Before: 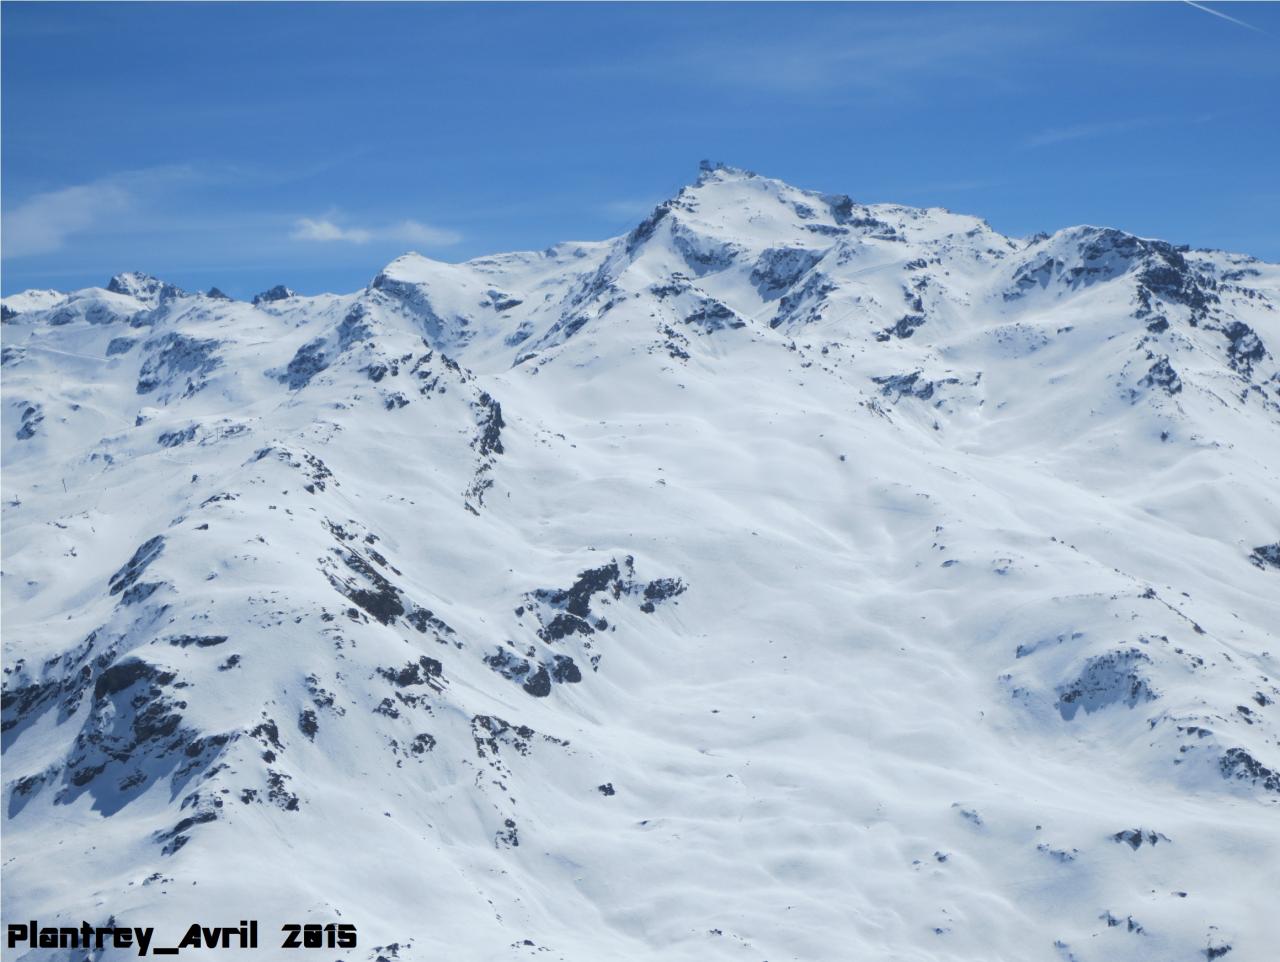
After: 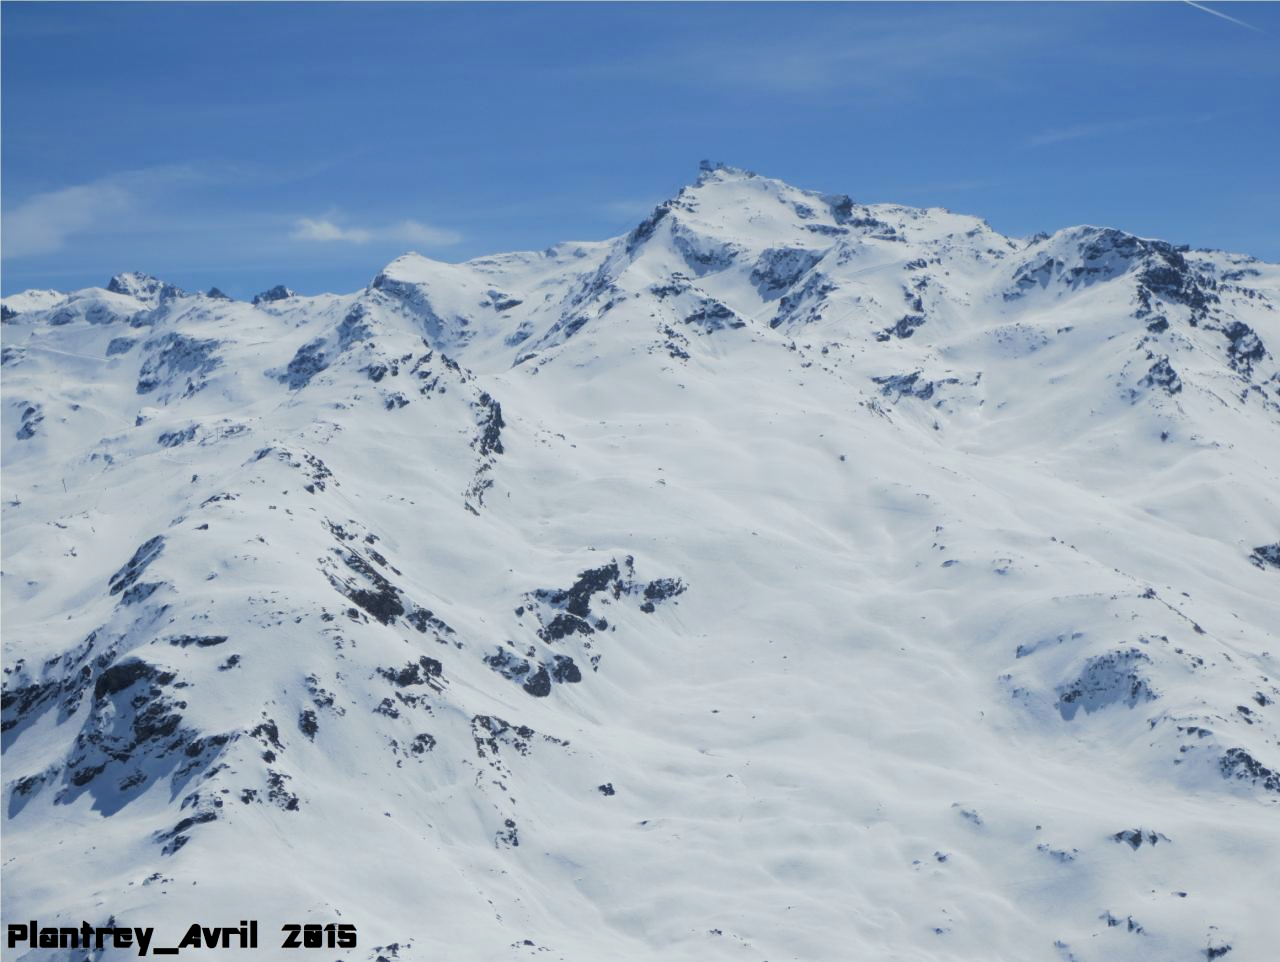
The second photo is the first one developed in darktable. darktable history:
tone equalizer: mask exposure compensation -0.498 EV
filmic rgb: black relative exposure -5.68 EV, white relative exposure 3.39 EV, hardness 3.68
color correction: highlights b* 2.89
